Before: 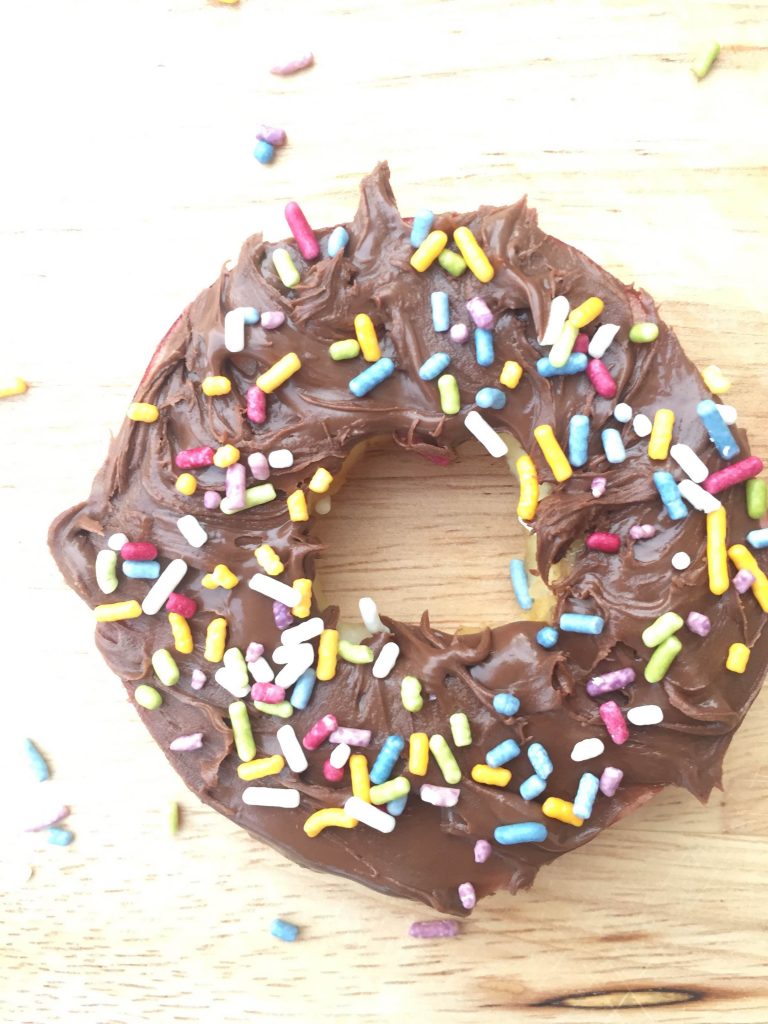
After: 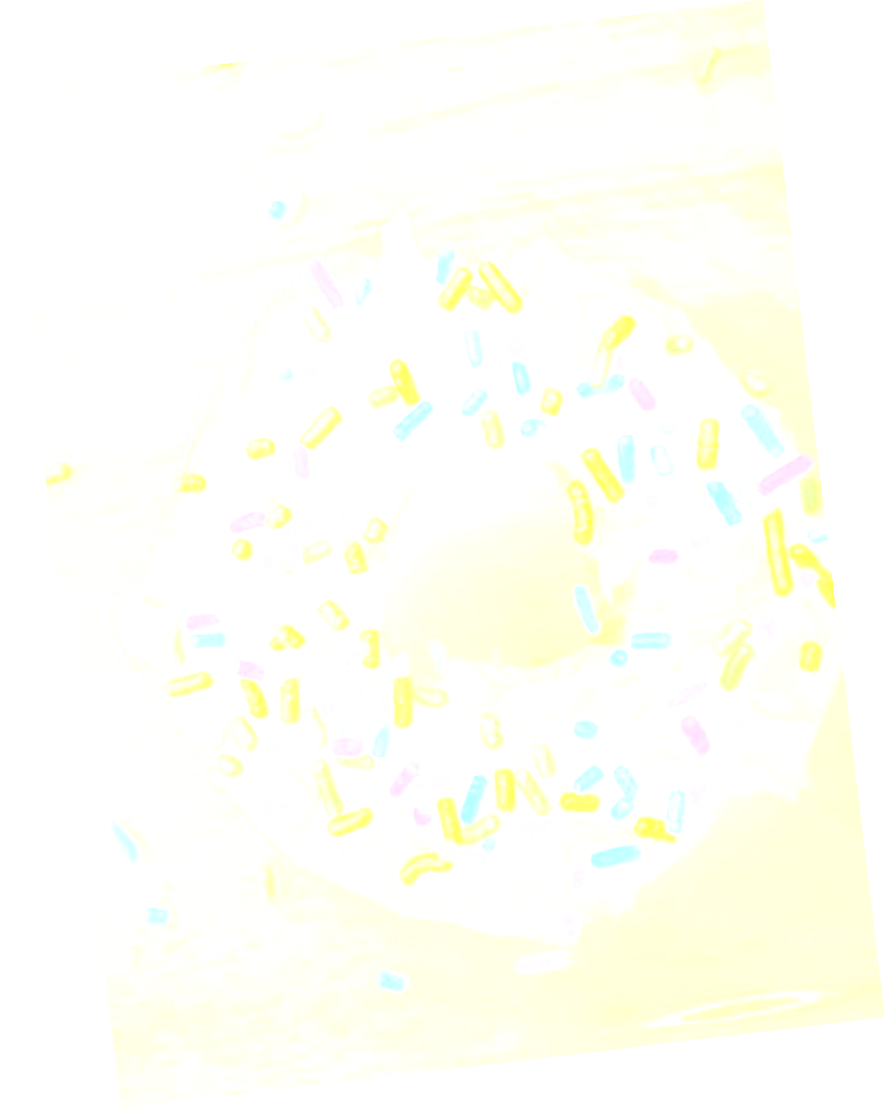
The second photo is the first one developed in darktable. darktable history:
rotate and perspective: rotation -6.83°, automatic cropping off
haze removal: strength 0.29, distance 0.25, compatibility mode true, adaptive false
bloom: size 85%, threshold 5%, strength 85%
